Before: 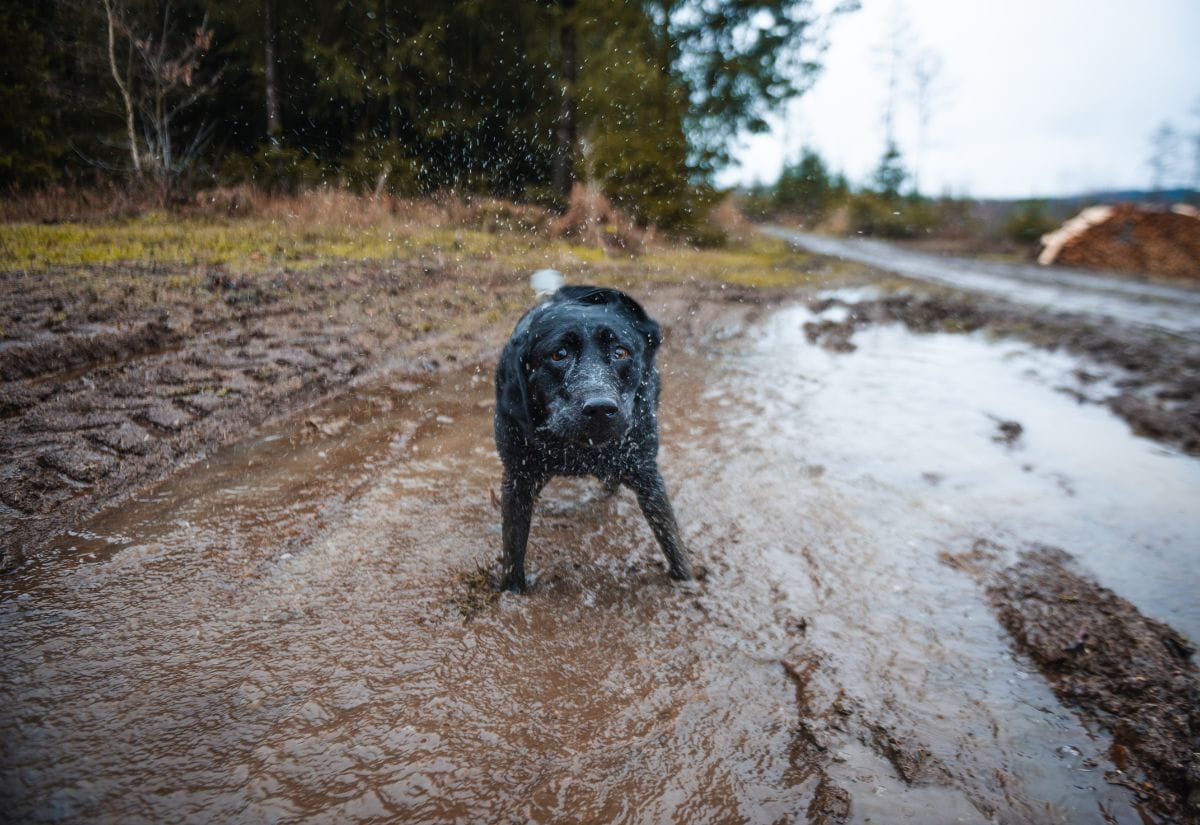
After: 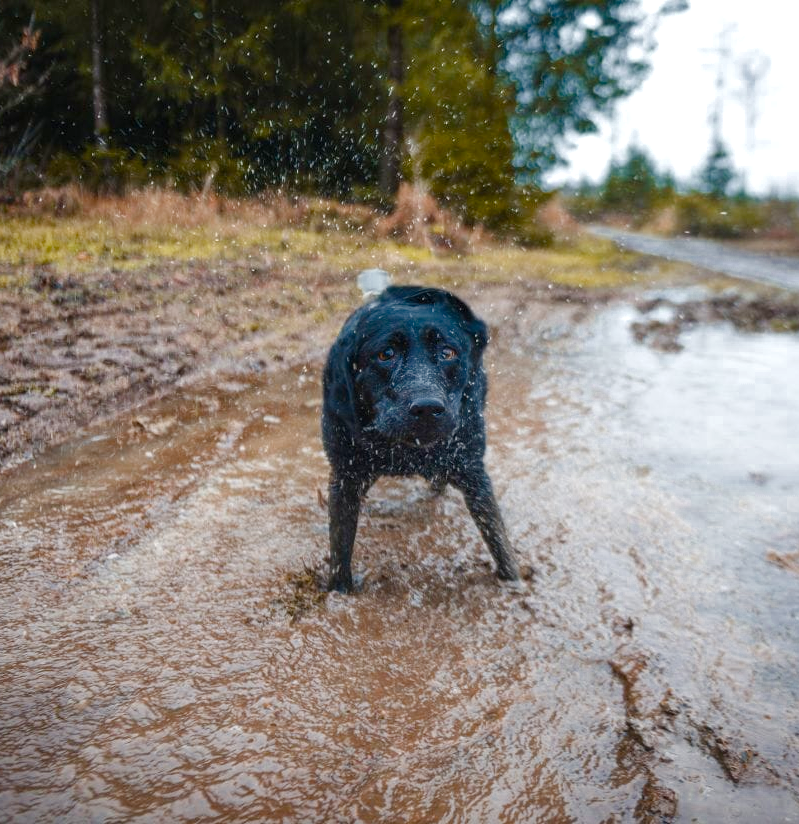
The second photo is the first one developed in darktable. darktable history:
crop and rotate: left 14.436%, right 18.898%
color zones: curves: ch0 [(0, 0.497) (0.143, 0.5) (0.286, 0.5) (0.429, 0.483) (0.571, 0.116) (0.714, -0.006) (0.857, 0.28) (1, 0.497)]
color balance rgb: perceptual saturation grading › global saturation 20%, perceptual saturation grading › highlights -50%, perceptual saturation grading › shadows 30%, perceptual brilliance grading › global brilliance 10%, perceptual brilliance grading › shadows 15%
